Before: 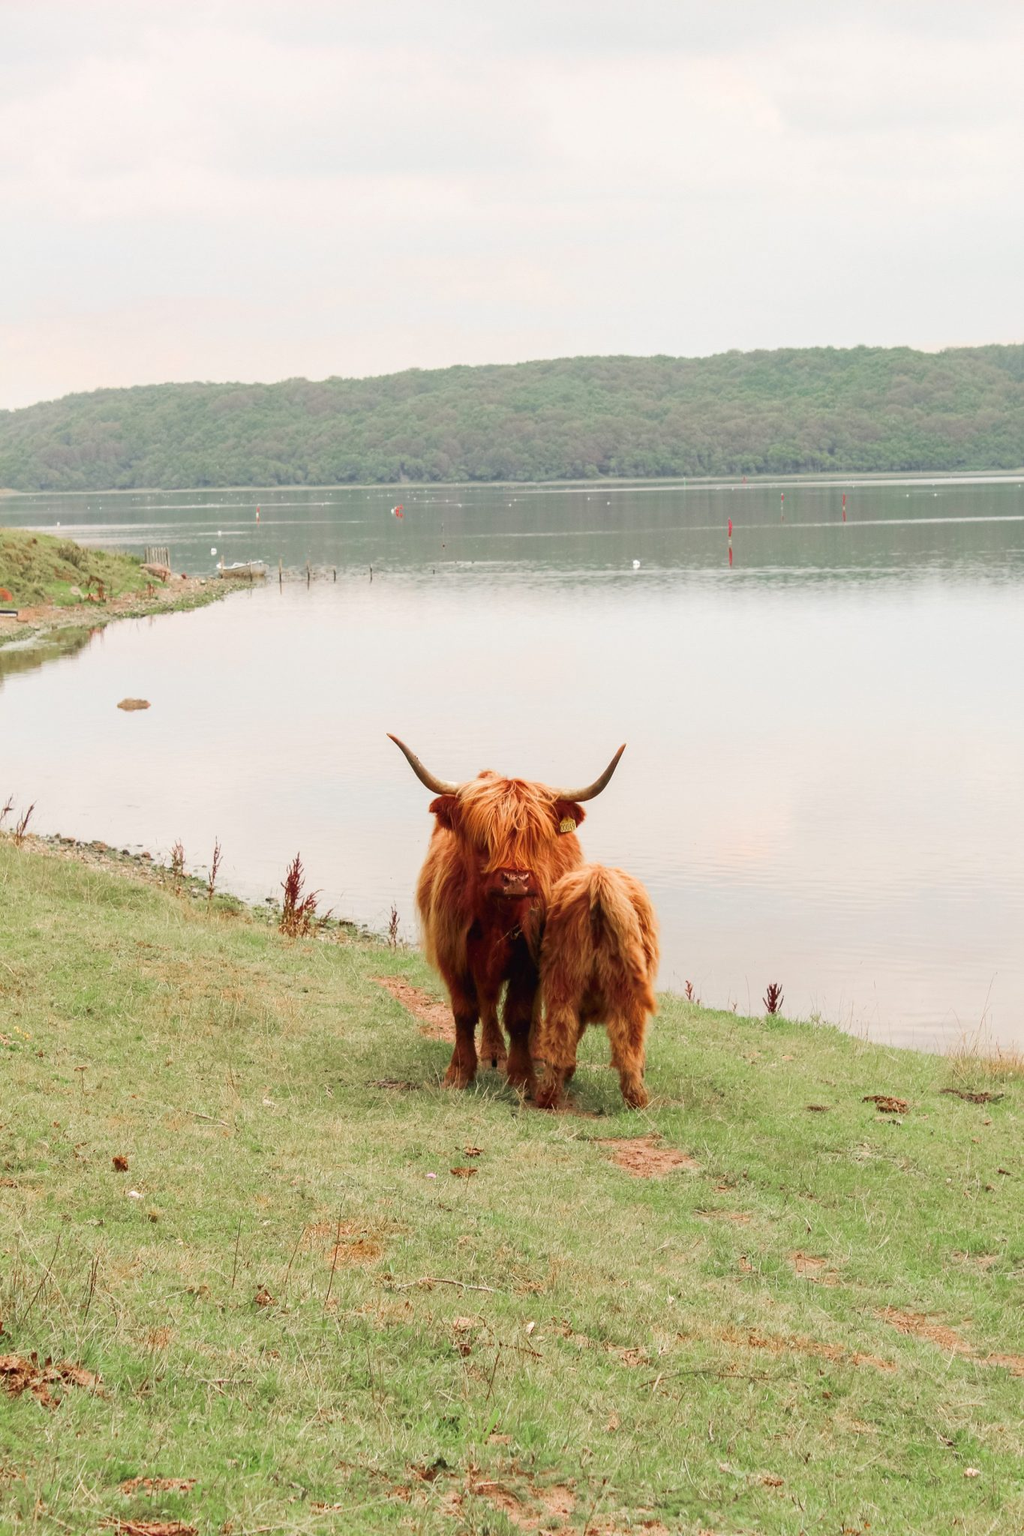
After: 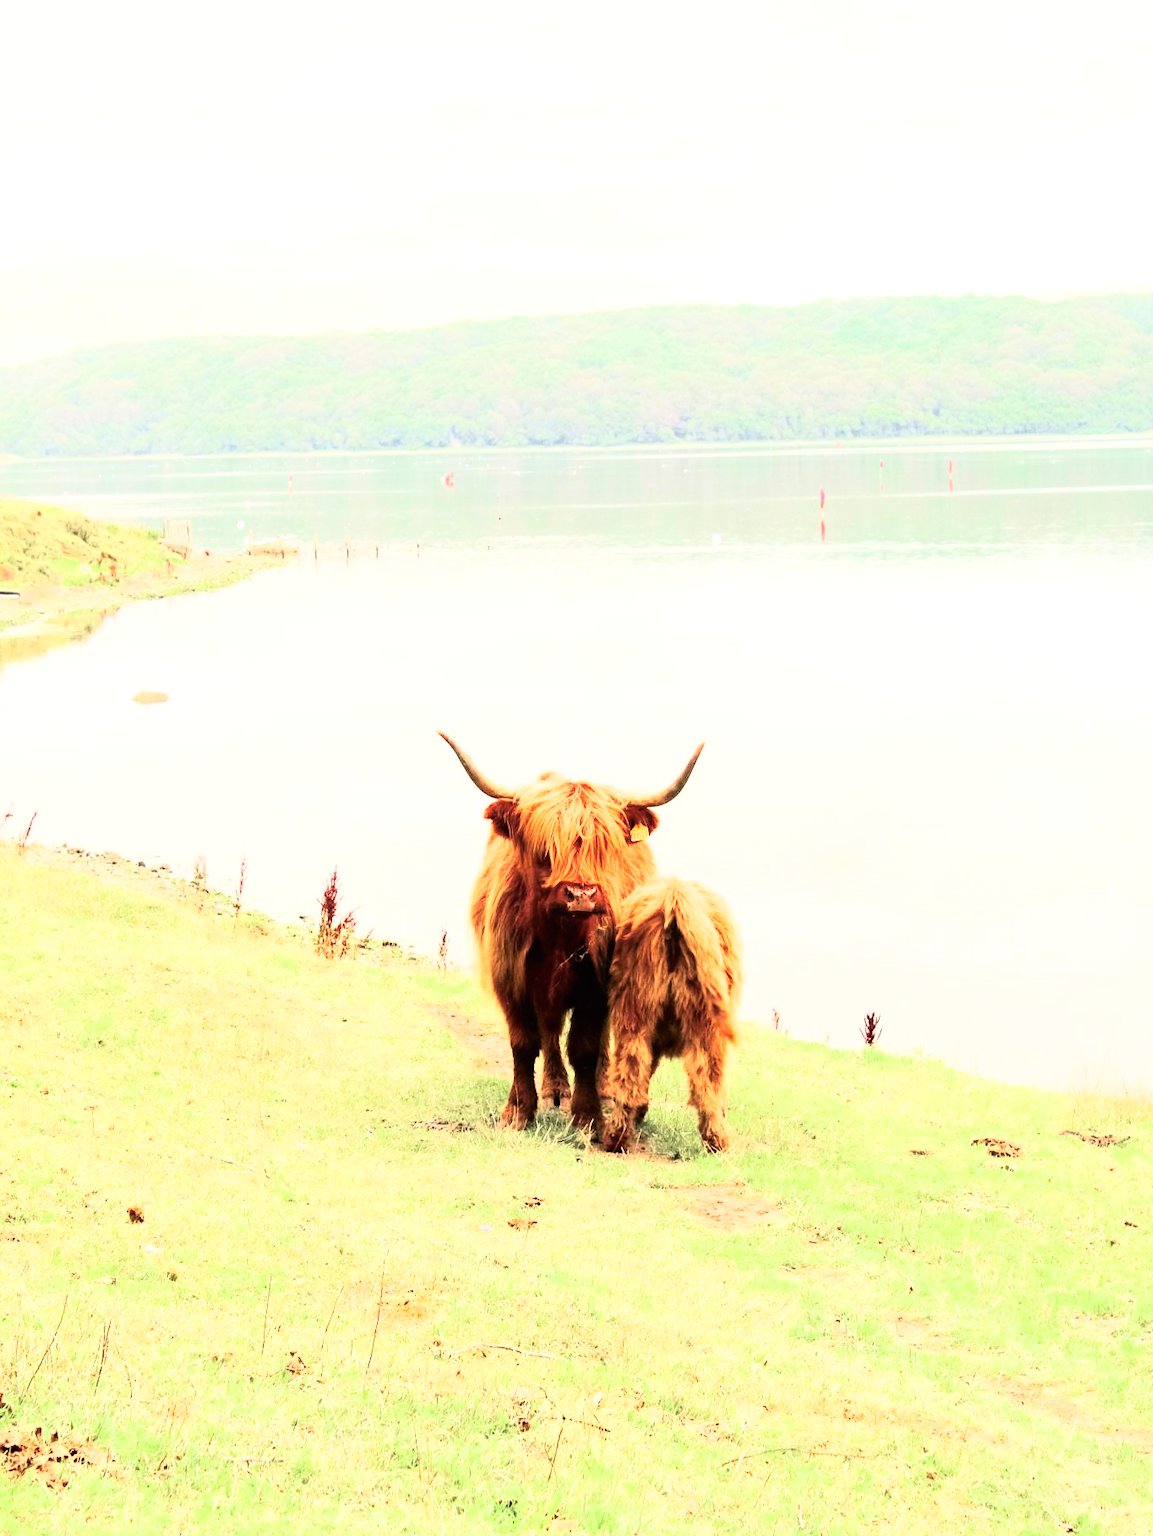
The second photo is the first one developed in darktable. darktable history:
rgb curve: curves: ch0 [(0, 0) (0.21, 0.15) (0.24, 0.21) (0.5, 0.75) (0.75, 0.96) (0.89, 0.99) (1, 1)]; ch1 [(0, 0.02) (0.21, 0.13) (0.25, 0.2) (0.5, 0.67) (0.75, 0.9) (0.89, 0.97) (1, 1)]; ch2 [(0, 0.02) (0.21, 0.13) (0.25, 0.2) (0.5, 0.67) (0.75, 0.9) (0.89, 0.97) (1, 1)], compensate middle gray true
crop and rotate: top 5.609%, bottom 5.609%
exposure: exposure 0.636 EV, compensate highlight preservation false
